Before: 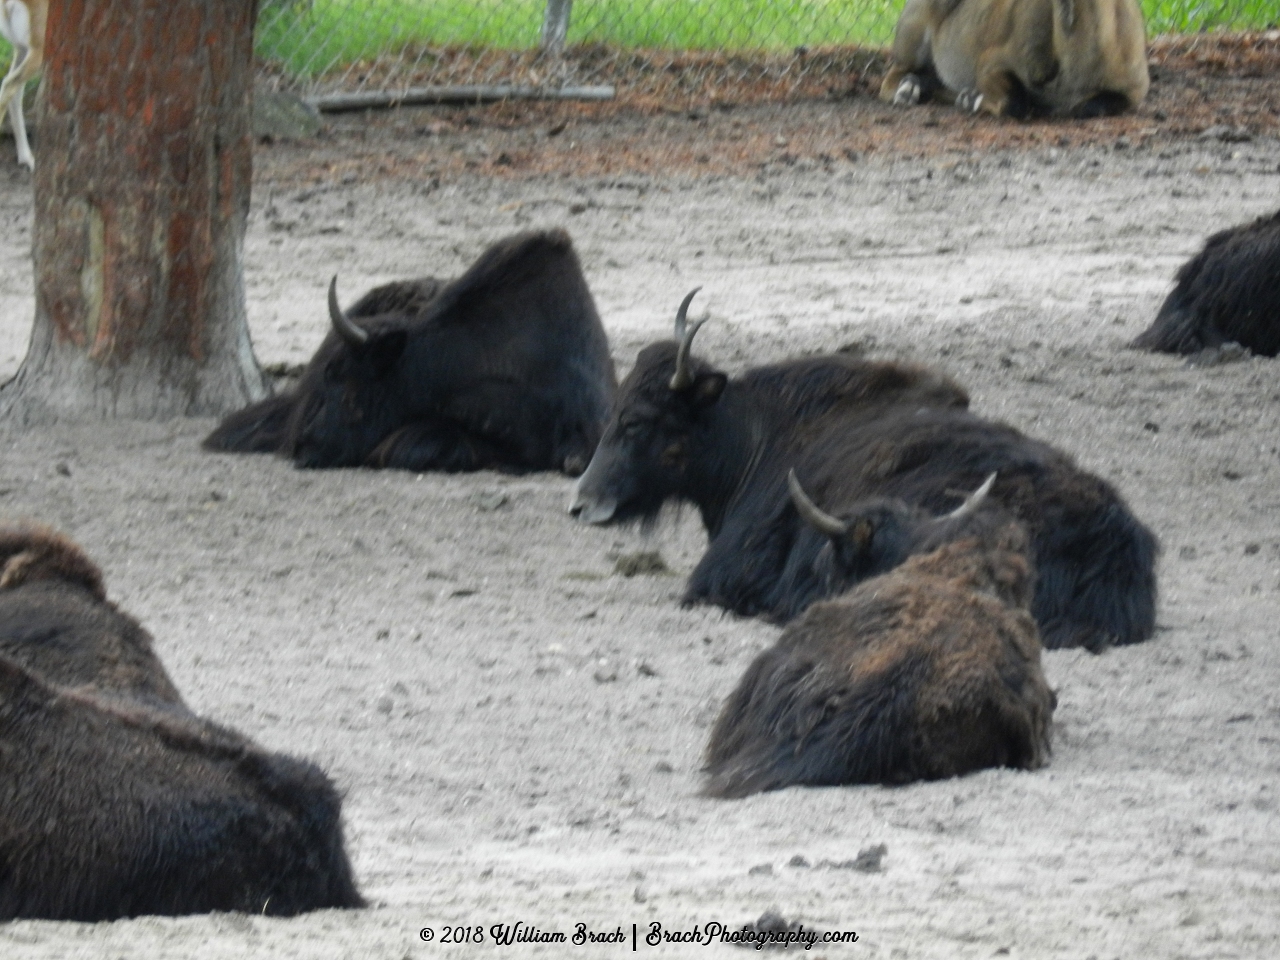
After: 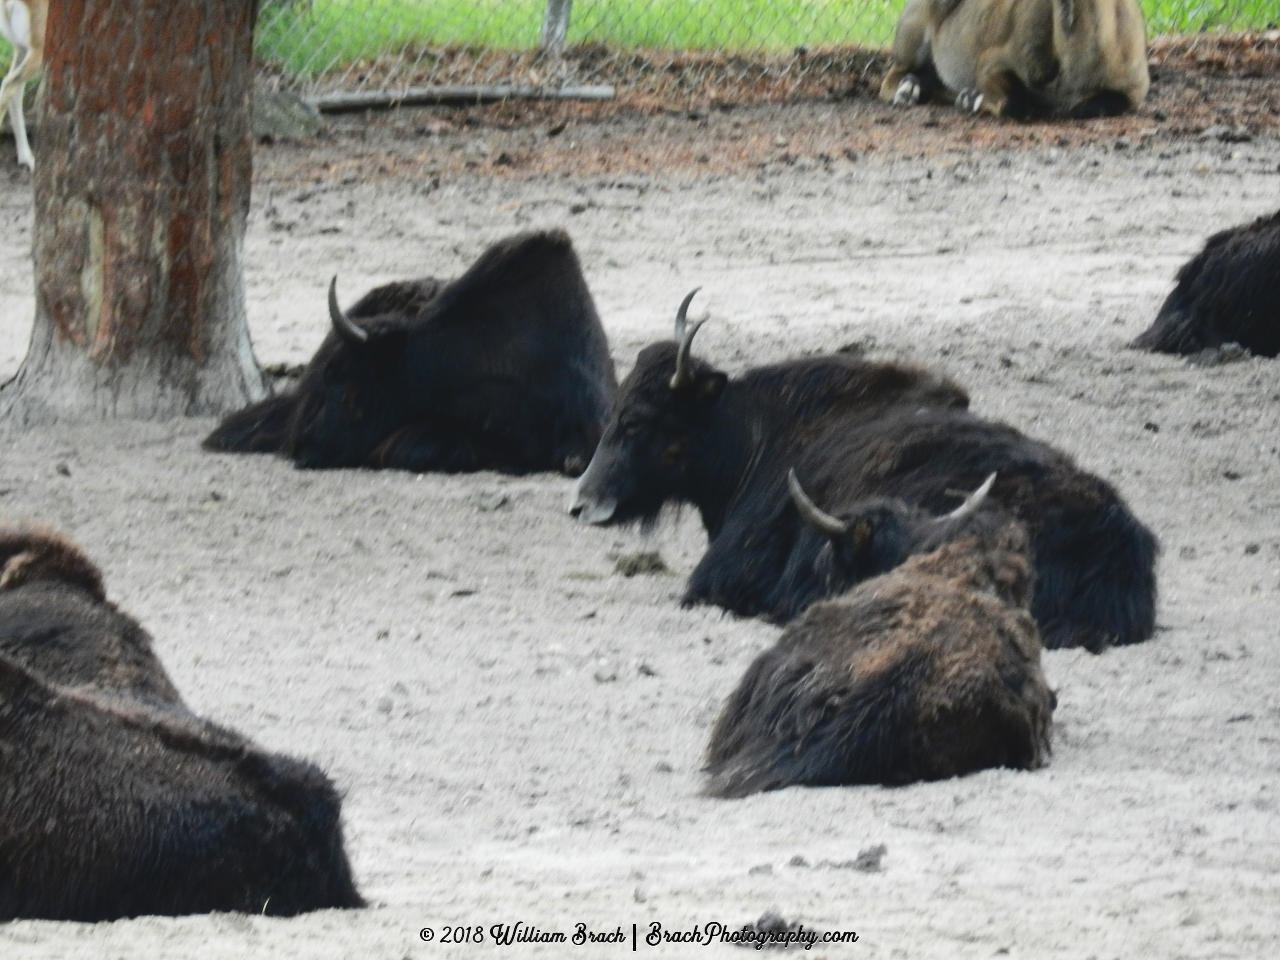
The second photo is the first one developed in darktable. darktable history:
tone curve: curves: ch0 [(0, 0) (0.003, 0.077) (0.011, 0.078) (0.025, 0.078) (0.044, 0.08) (0.069, 0.088) (0.1, 0.102) (0.136, 0.12) (0.177, 0.148) (0.224, 0.191) (0.277, 0.261) (0.335, 0.335) (0.399, 0.419) (0.468, 0.522) (0.543, 0.611) (0.623, 0.702) (0.709, 0.779) (0.801, 0.855) (0.898, 0.918) (1, 1)], color space Lab, independent channels, preserve colors none
